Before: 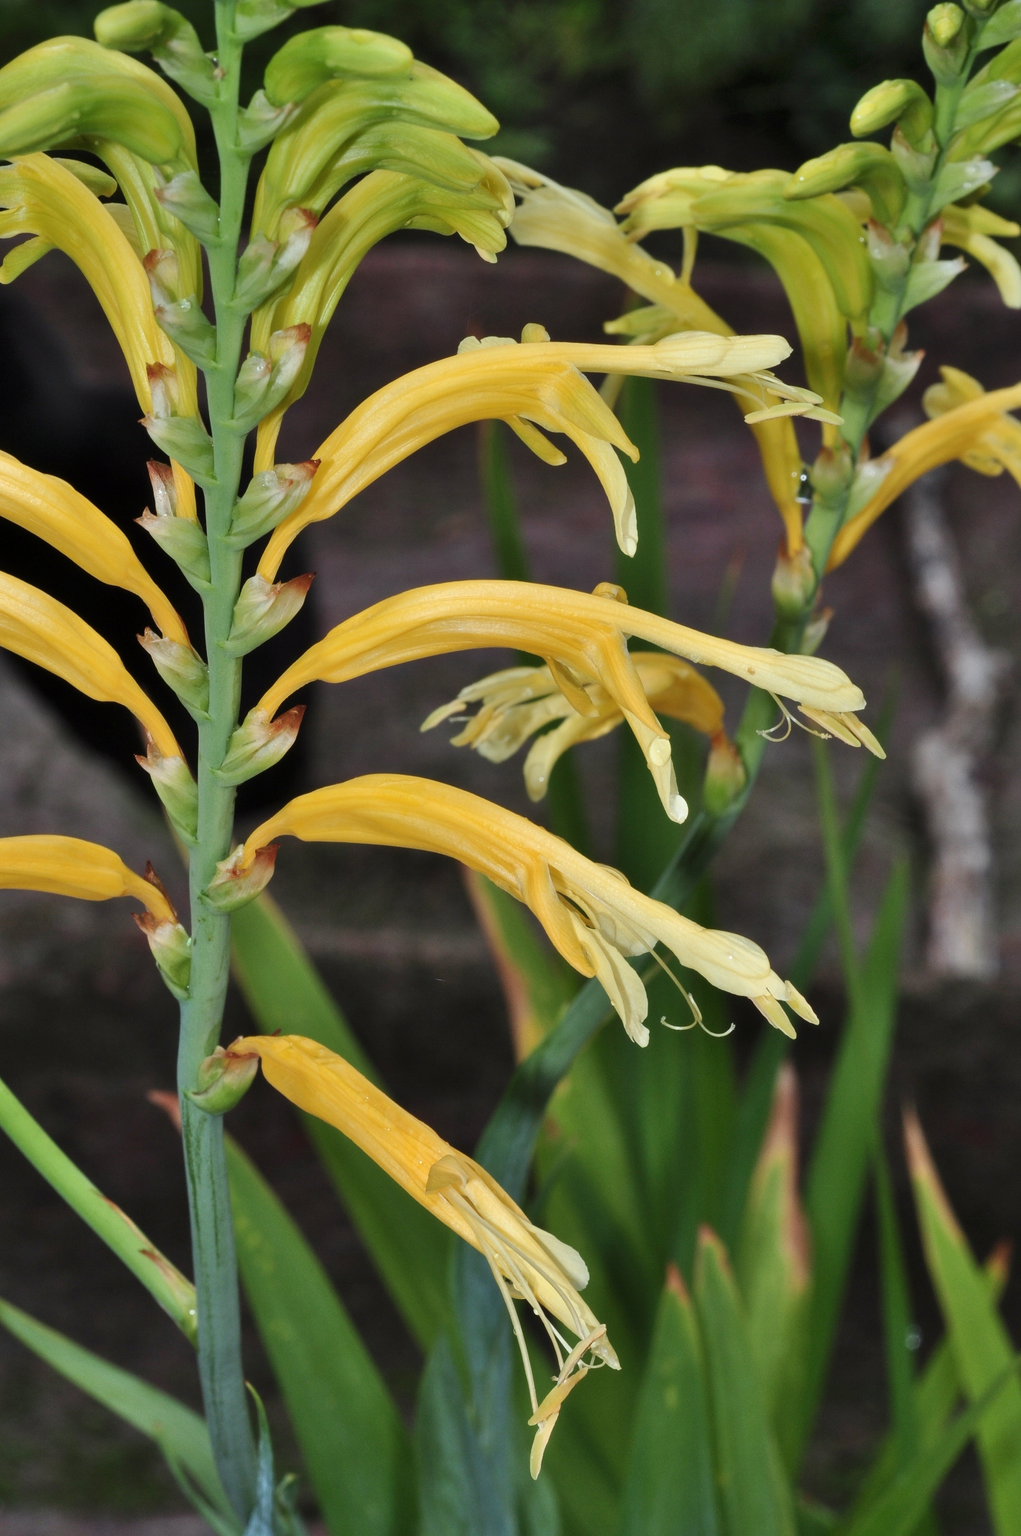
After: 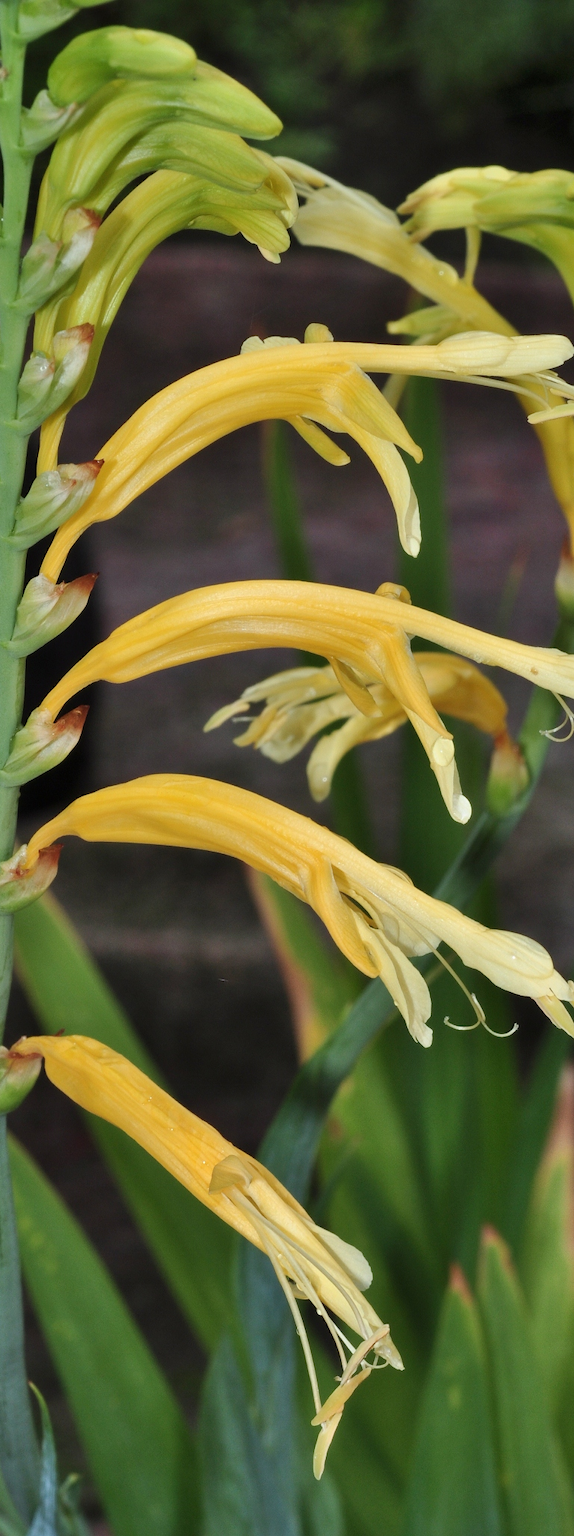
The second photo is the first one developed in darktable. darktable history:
crop: left 21.27%, right 22.41%
